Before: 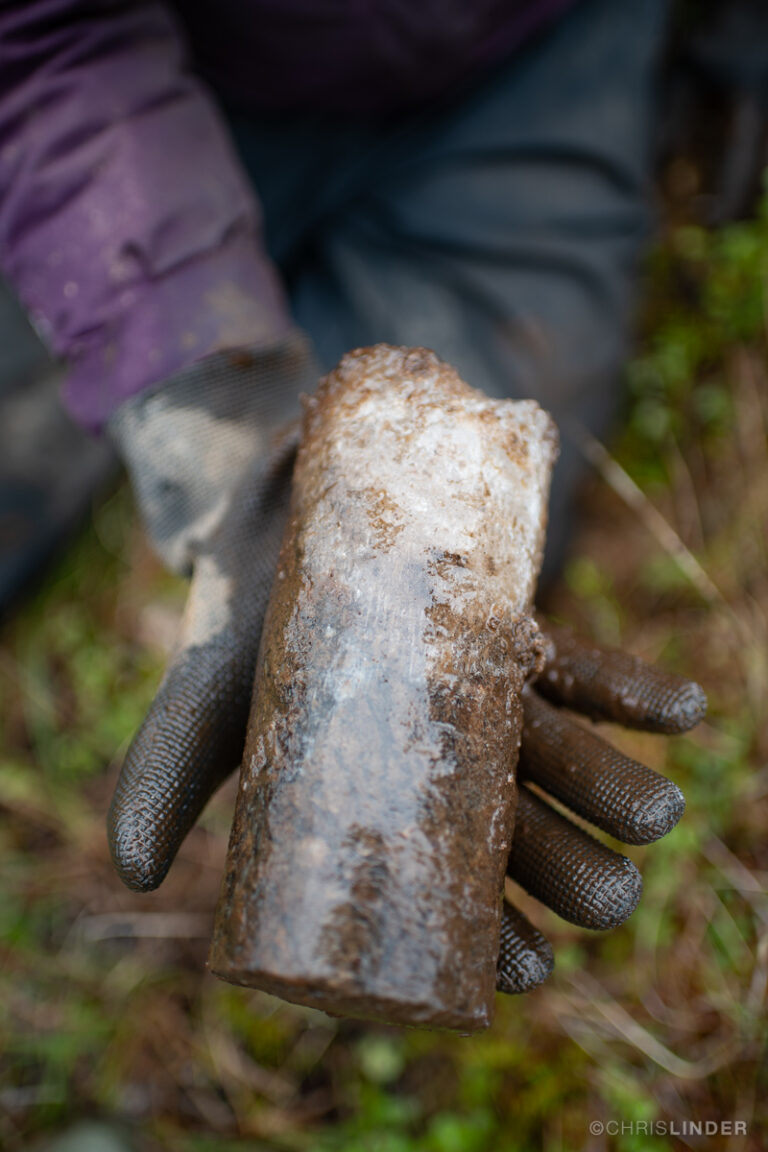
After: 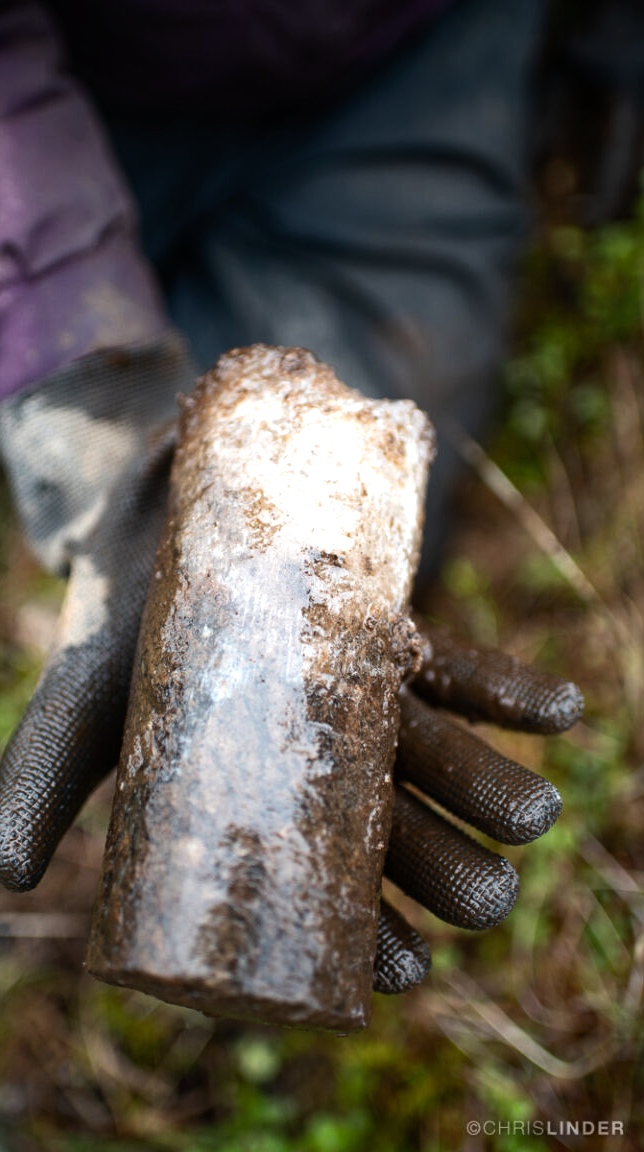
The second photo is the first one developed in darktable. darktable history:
tone equalizer: -8 EV -0.75 EV, -7 EV -0.7 EV, -6 EV -0.6 EV, -5 EV -0.4 EV, -3 EV 0.4 EV, -2 EV 0.6 EV, -1 EV 0.7 EV, +0 EV 0.75 EV, edges refinement/feathering 500, mask exposure compensation -1.57 EV, preserve details no
crop: left 16.145%
